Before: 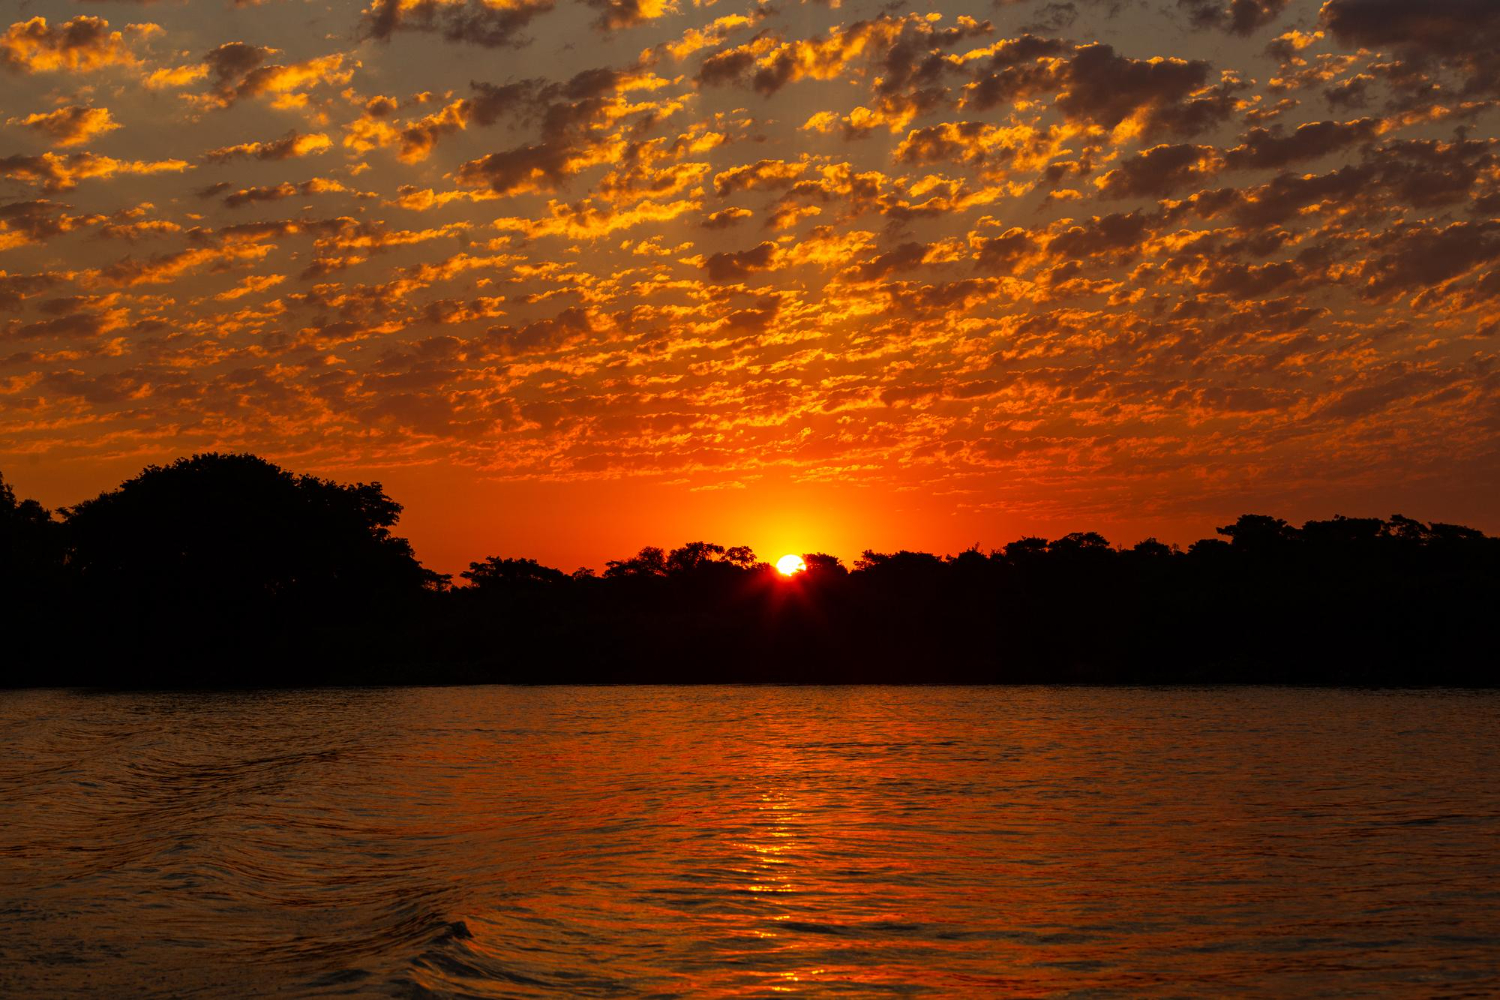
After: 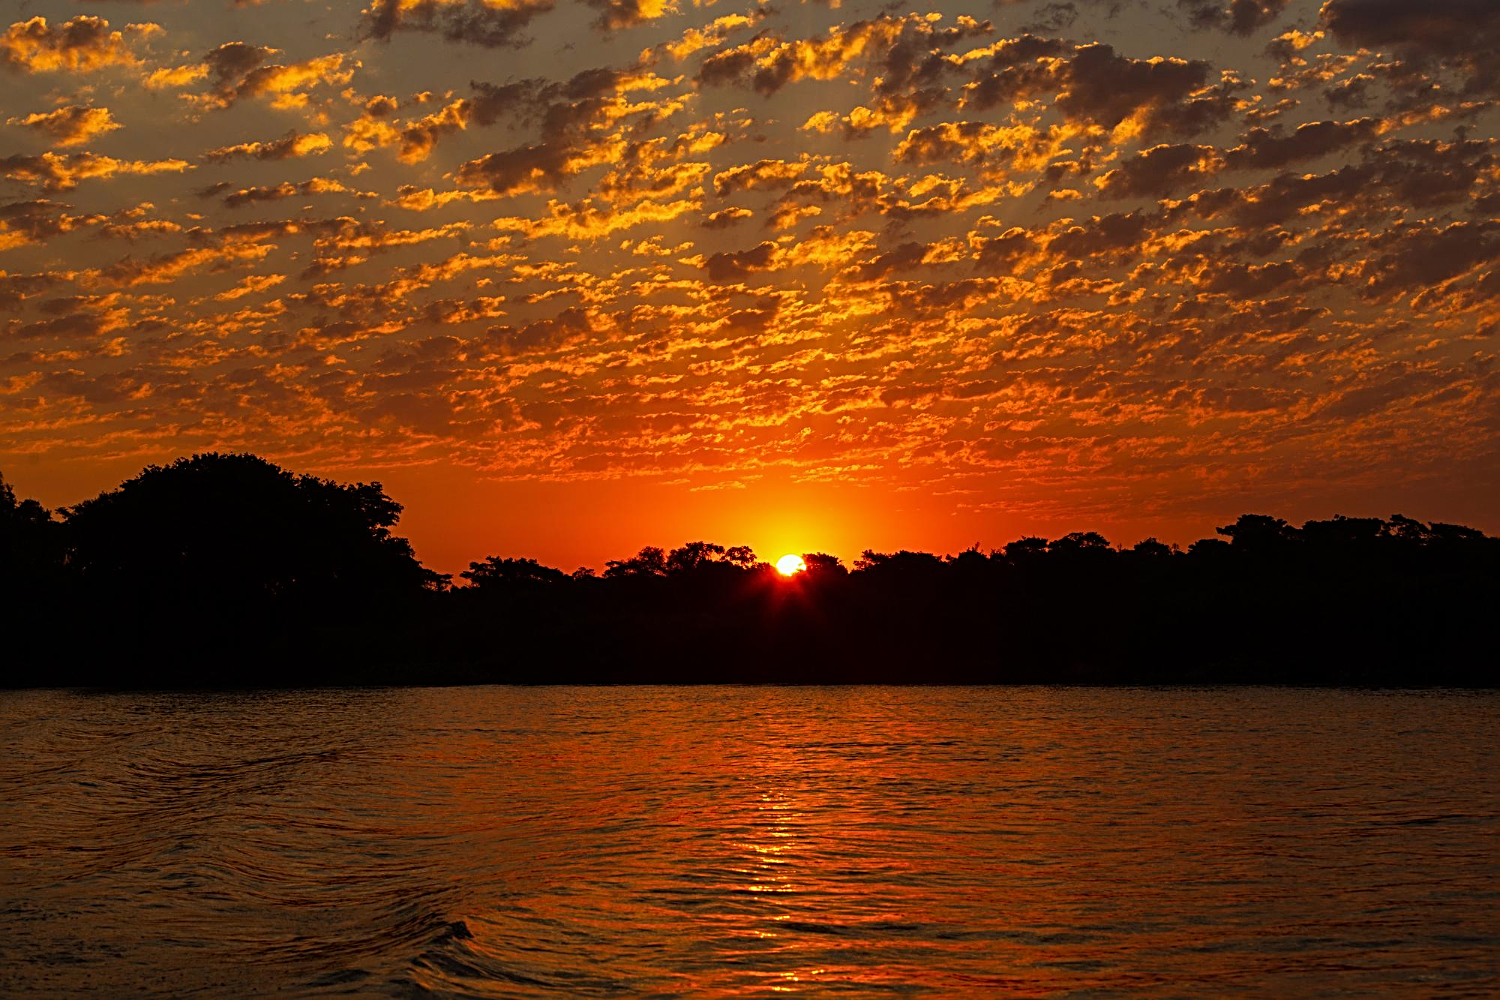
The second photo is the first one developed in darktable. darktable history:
sharpen: radius 2.543, amount 0.636
white balance: red 0.978, blue 0.999
